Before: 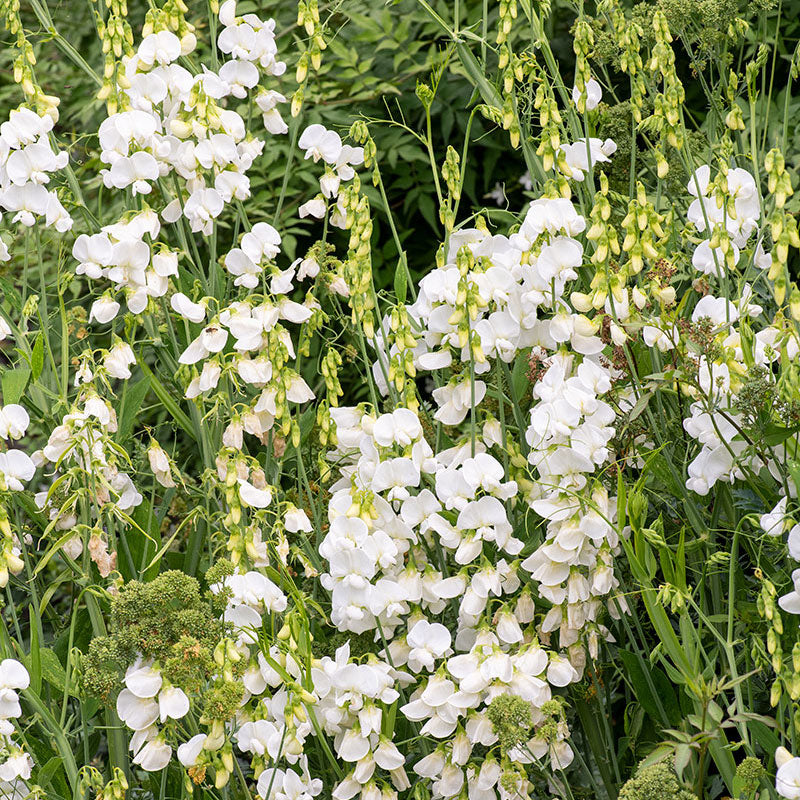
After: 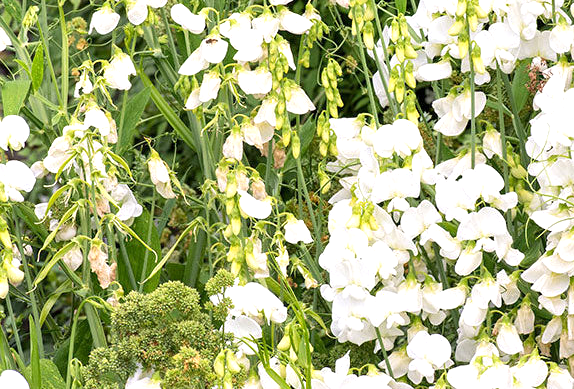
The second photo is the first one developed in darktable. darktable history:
crop: top 36.178%, right 28.147%, bottom 15.139%
exposure: black level correction 0.001, exposure 0.5 EV, compensate highlight preservation false
